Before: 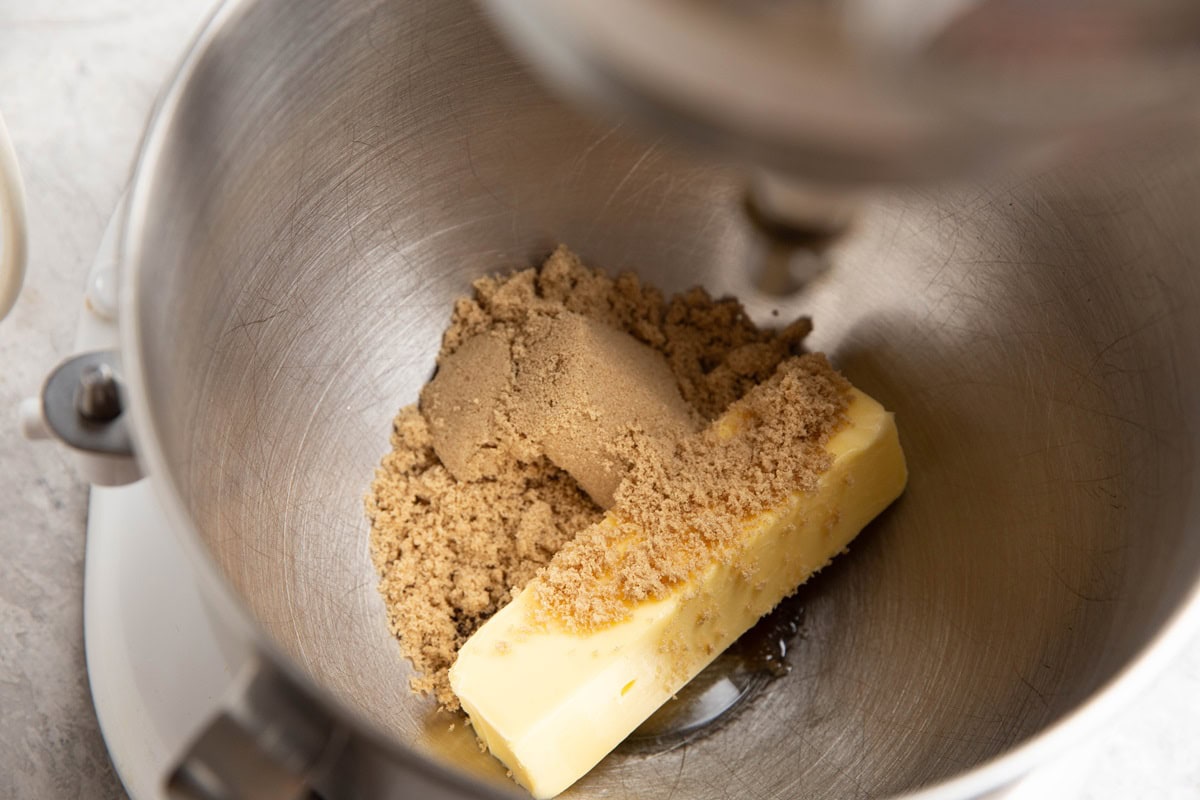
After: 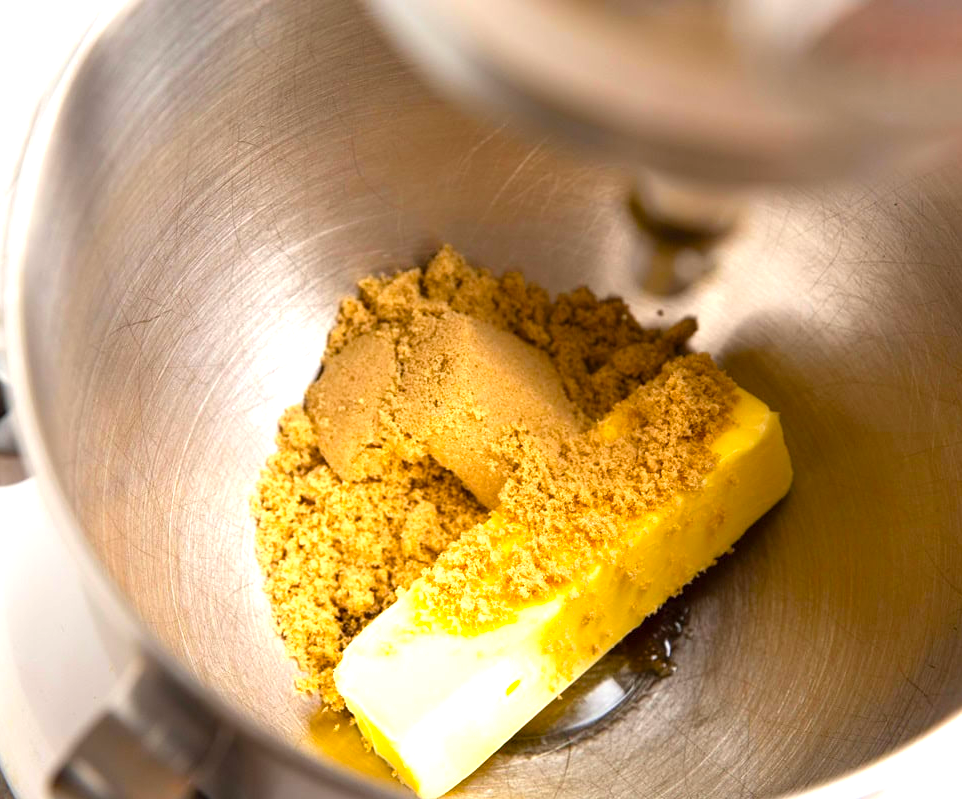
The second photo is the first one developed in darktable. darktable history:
color balance rgb: linear chroma grading › global chroma 15%, perceptual saturation grading › global saturation 30%
exposure: black level correction 0, exposure 0.9 EV, compensate exposure bias true, compensate highlight preservation false
crop and rotate: left 9.597%, right 10.195%
